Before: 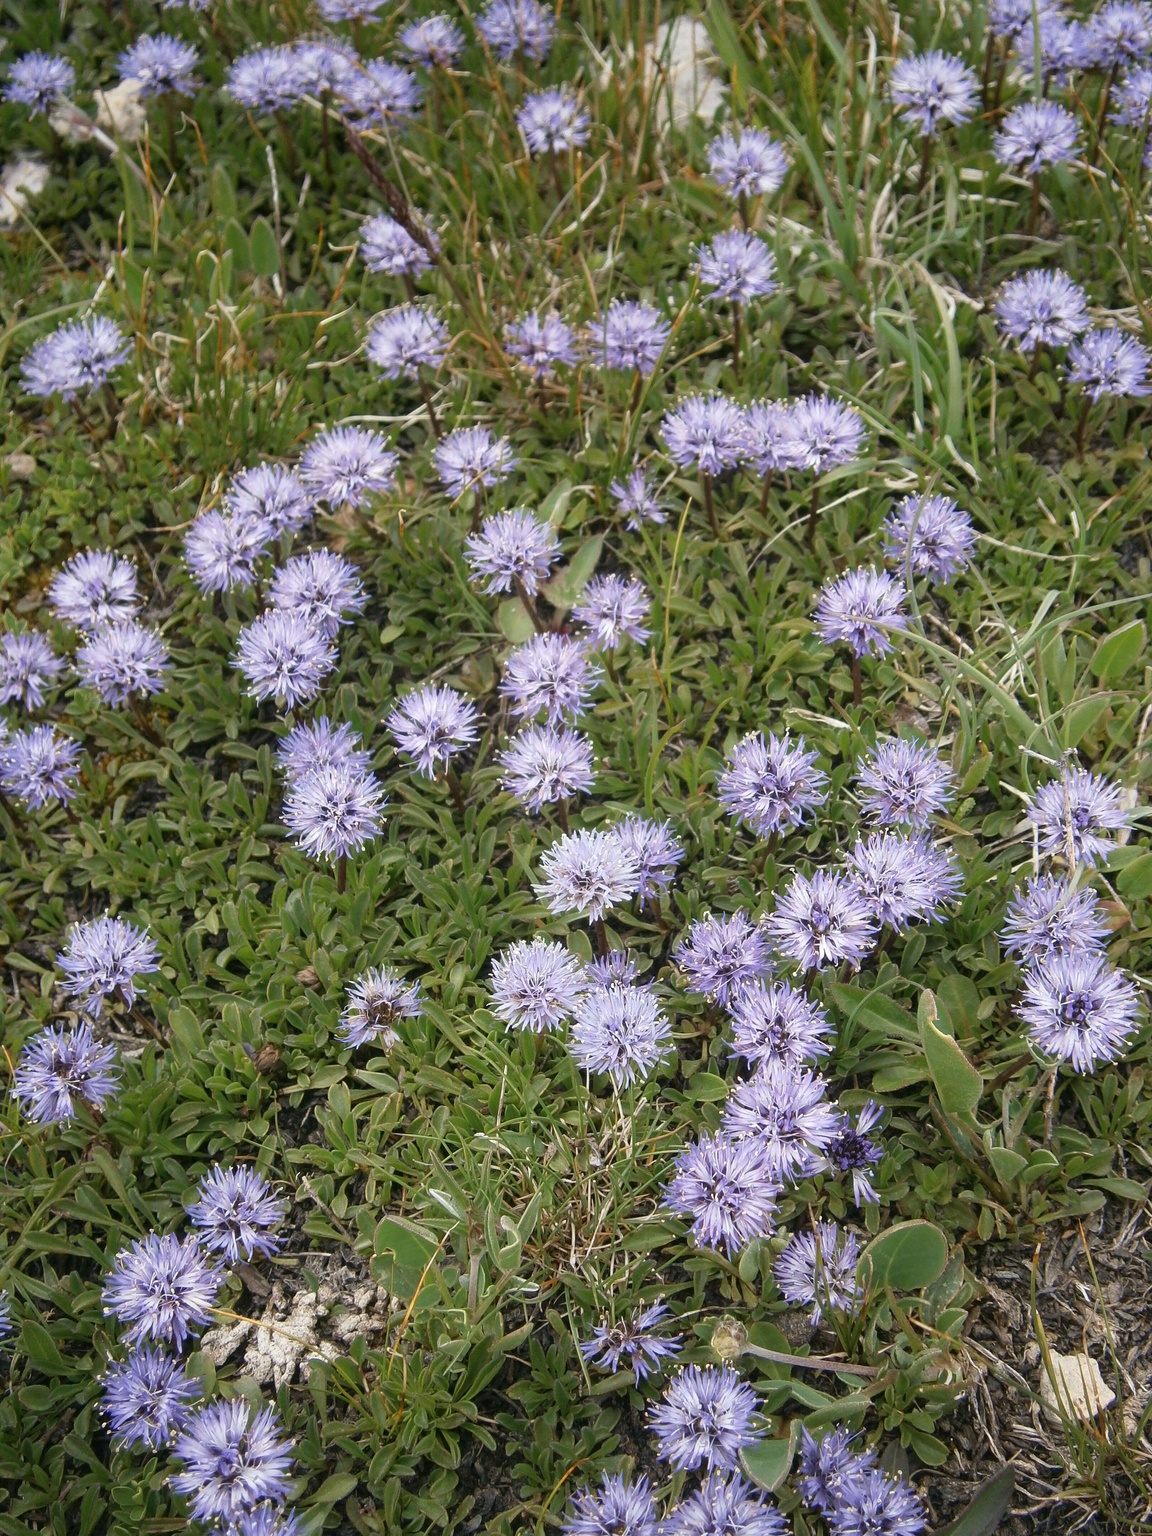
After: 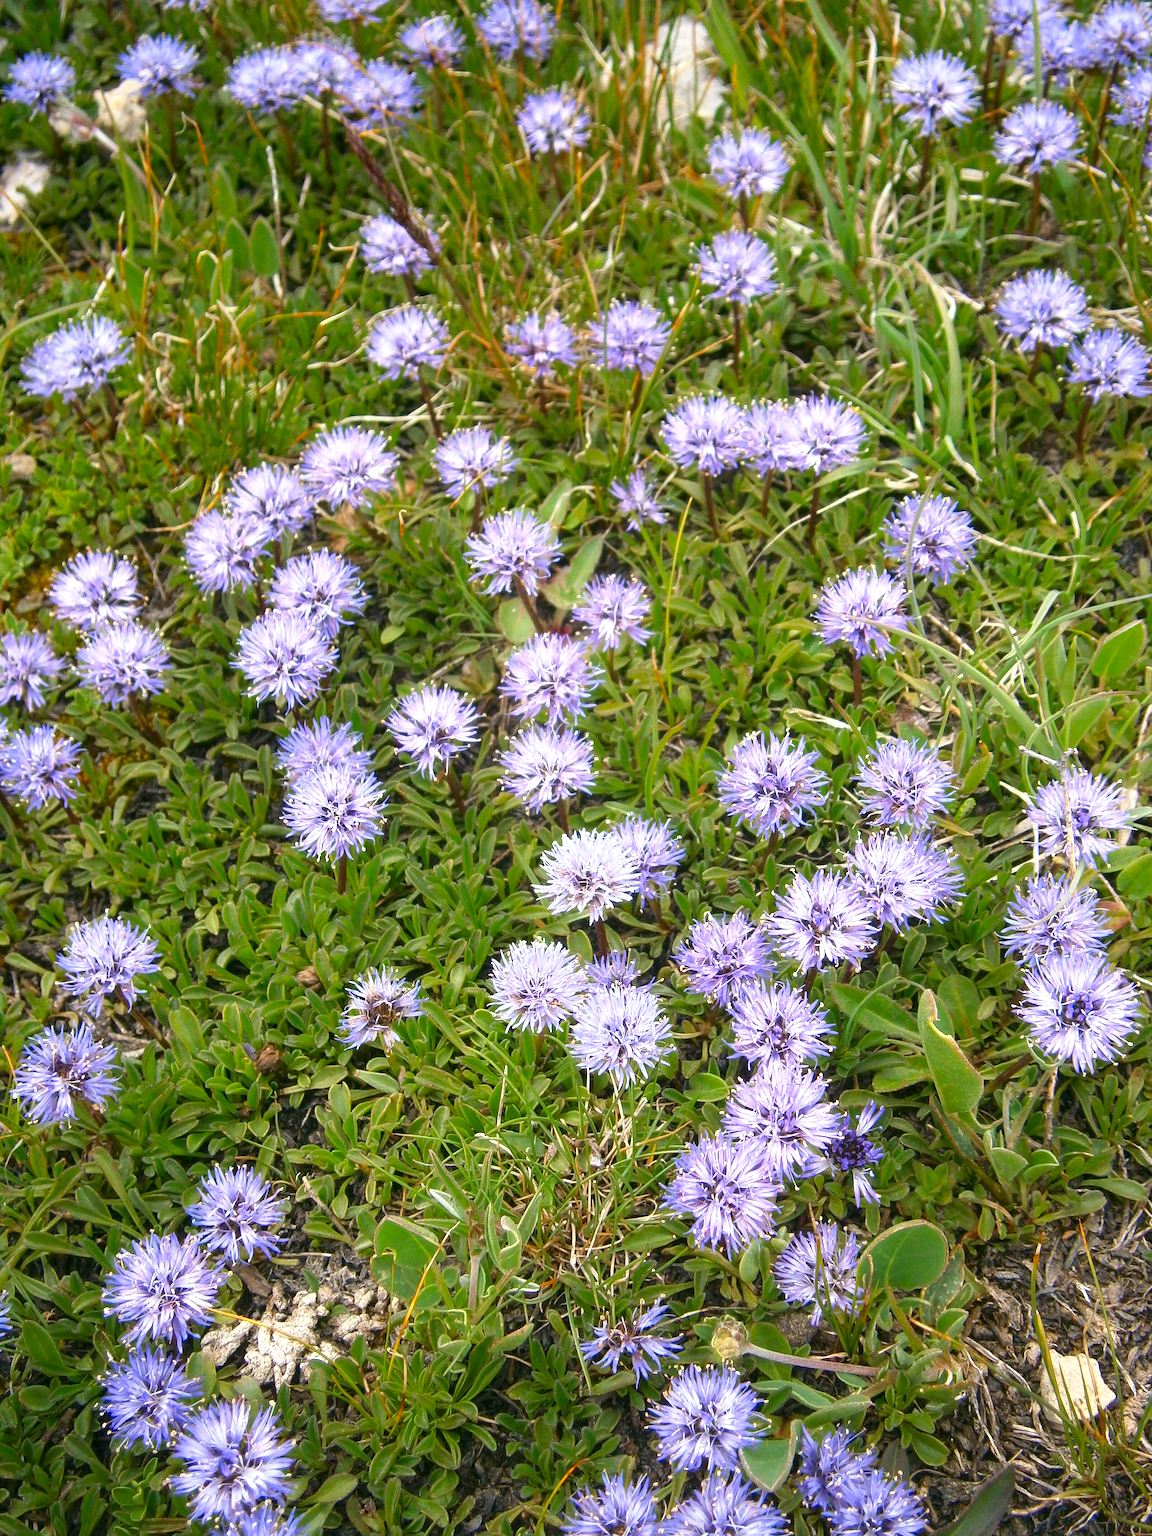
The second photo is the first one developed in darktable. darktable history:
exposure: black level correction 0.001, exposure 0.5 EV, compensate highlight preservation false
contrast brightness saturation: saturation 0.492
